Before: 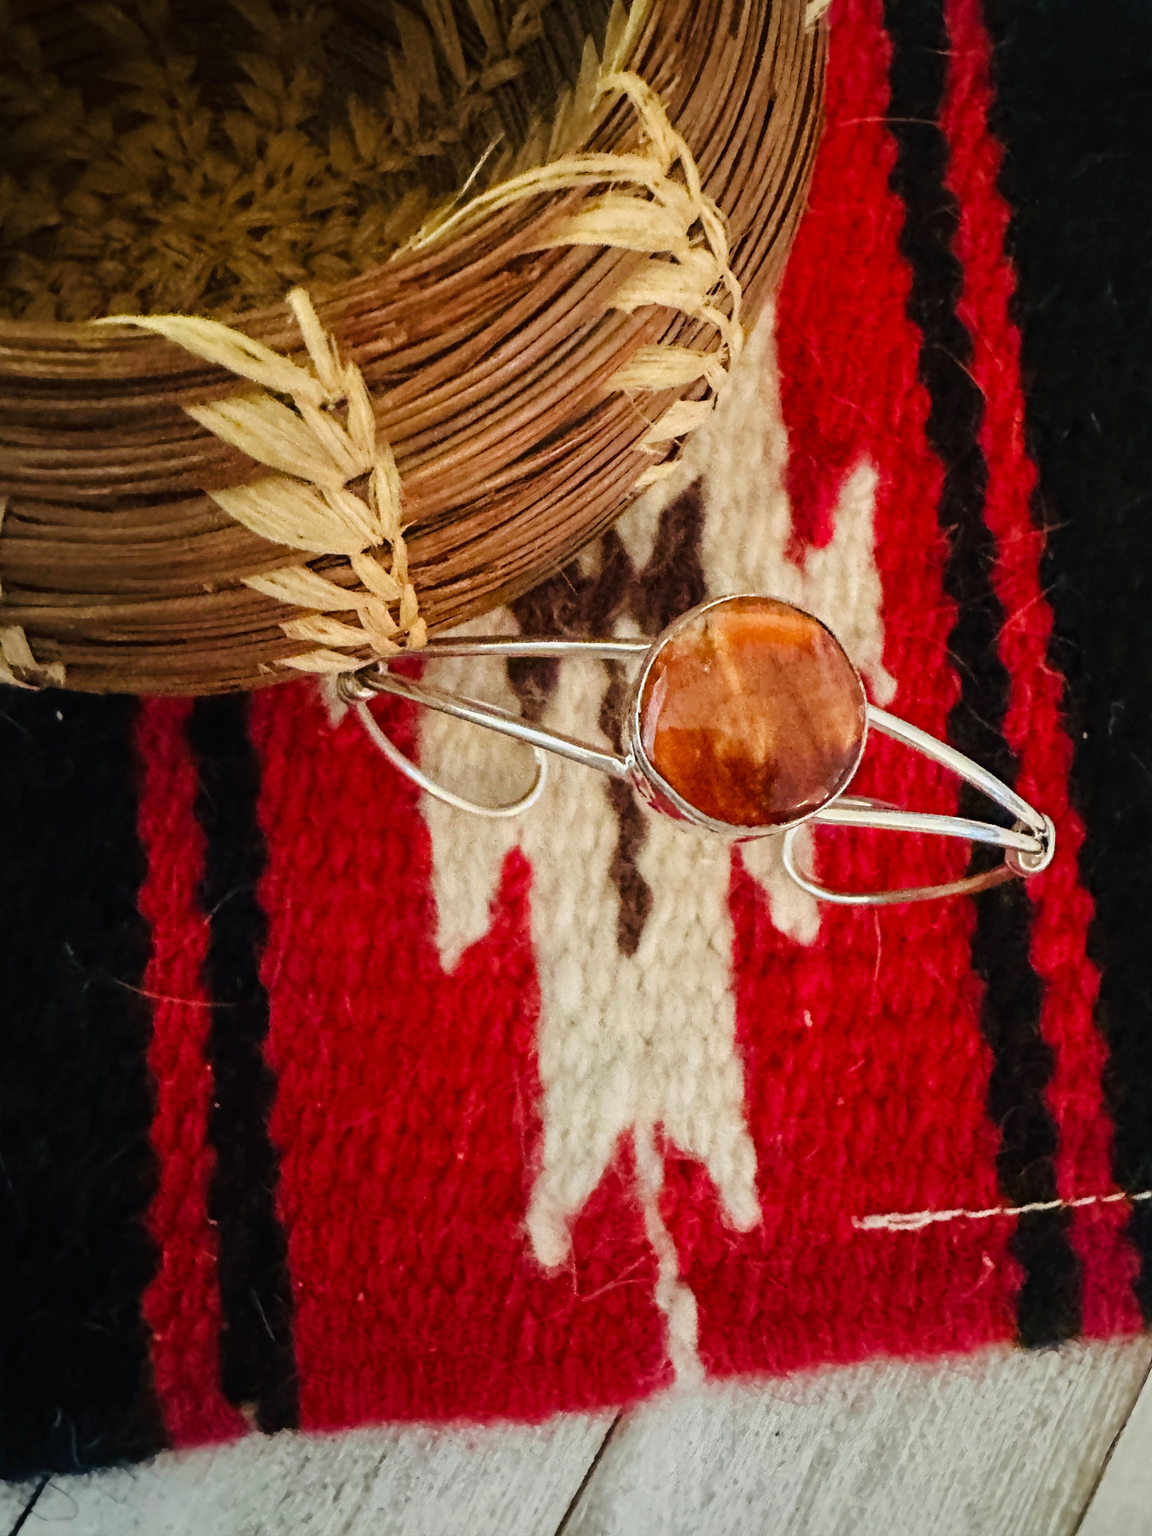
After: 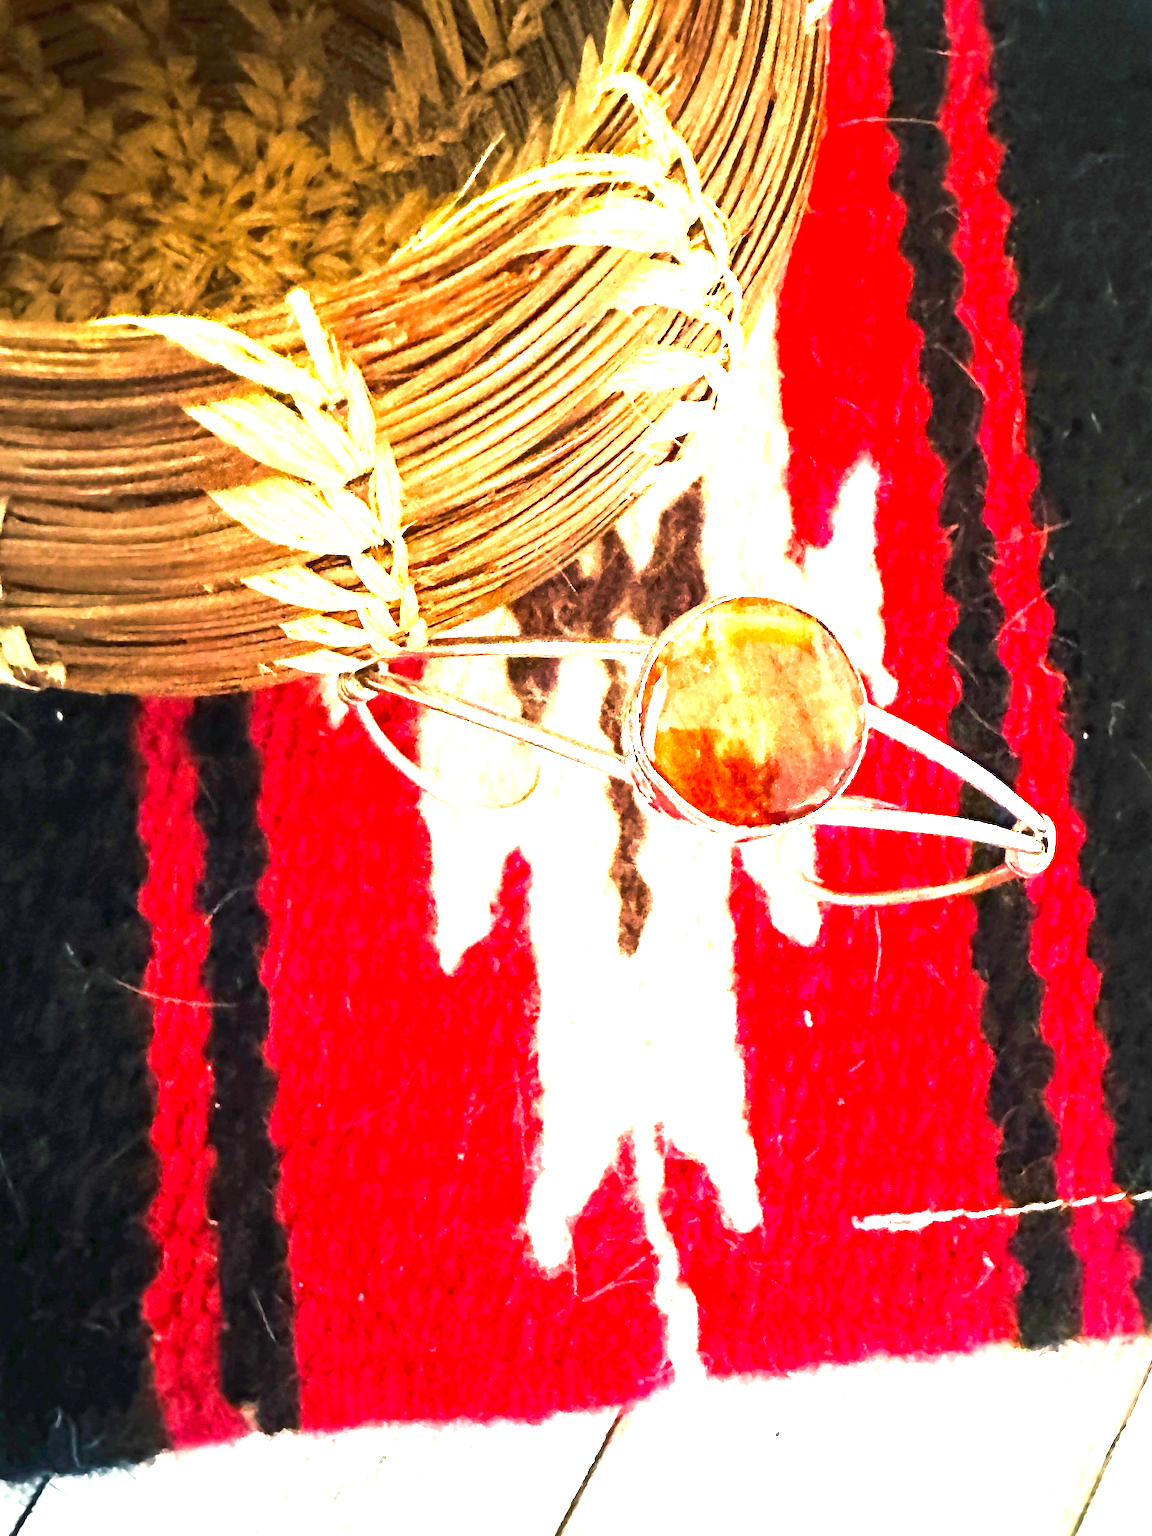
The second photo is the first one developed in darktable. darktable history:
exposure: black level correction 0.001, exposure 2.607 EV, compensate exposure bias true, compensate highlight preservation false
shadows and highlights: shadows 4.1, highlights -17.6, soften with gaussian
